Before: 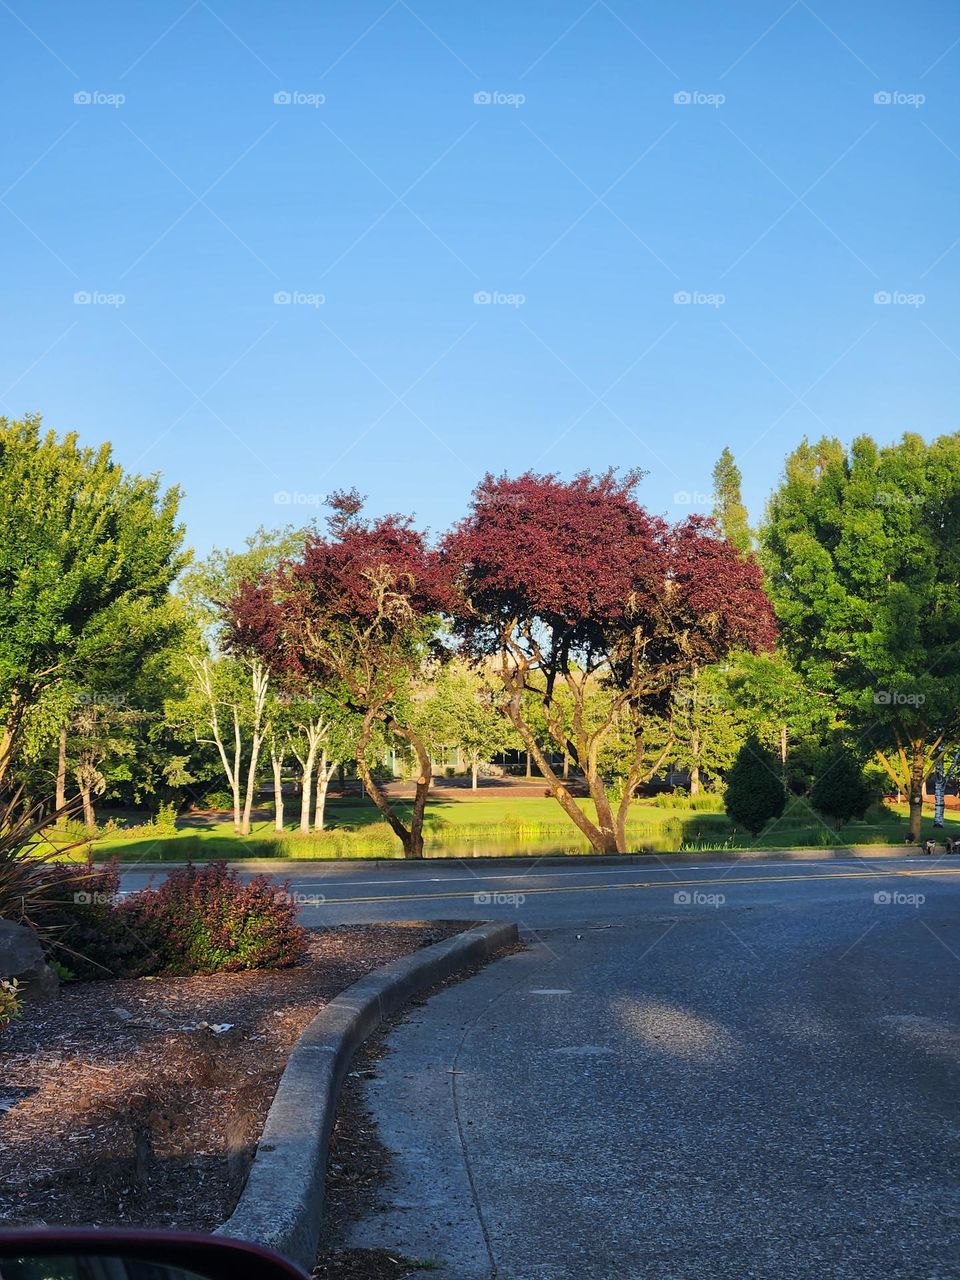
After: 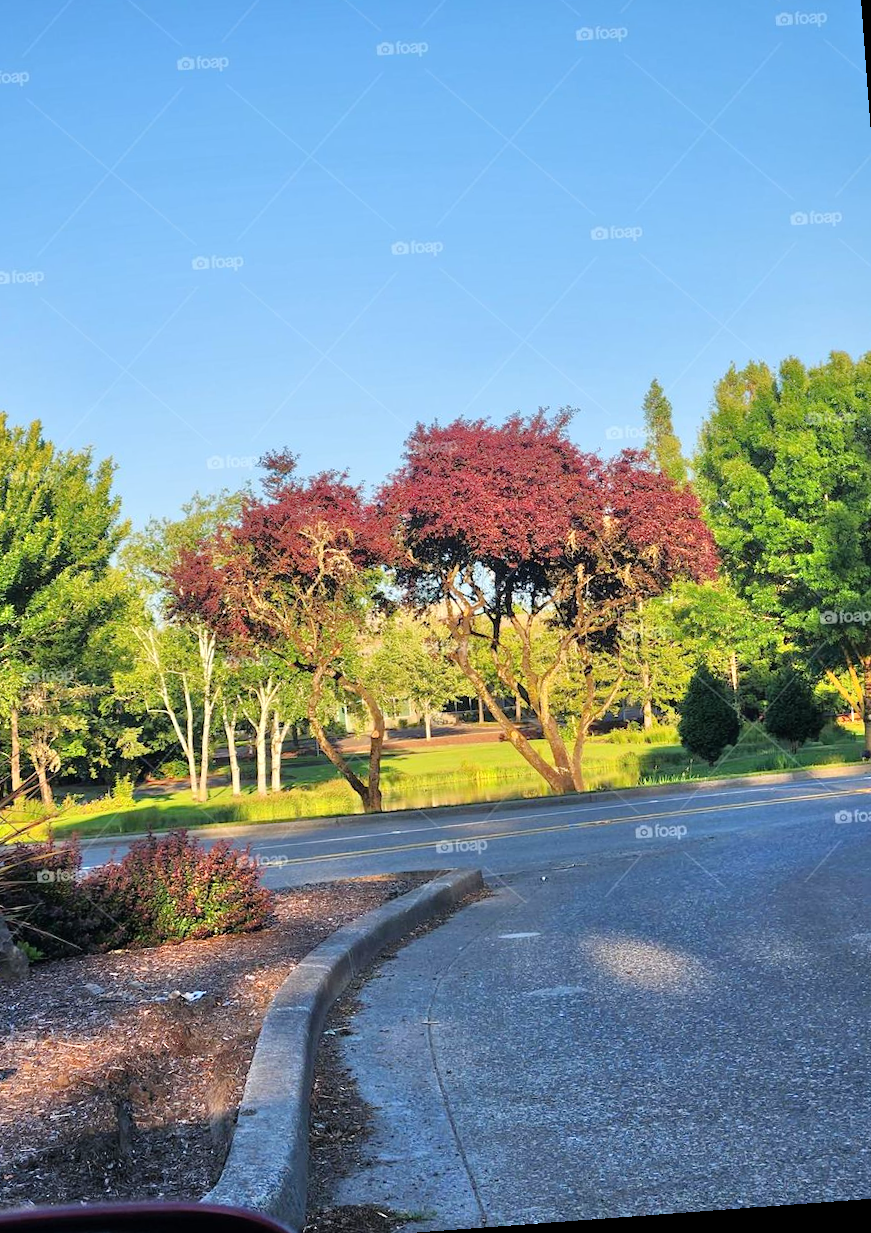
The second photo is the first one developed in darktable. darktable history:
rotate and perspective: rotation -4.25°, automatic cropping off
crop: left 9.807%, top 6.259%, right 7.334%, bottom 2.177%
tone equalizer: -7 EV 0.15 EV, -6 EV 0.6 EV, -5 EV 1.15 EV, -4 EV 1.33 EV, -3 EV 1.15 EV, -2 EV 0.6 EV, -1 EV 0.15 EV, mask exposure compensation -0.5 EV
